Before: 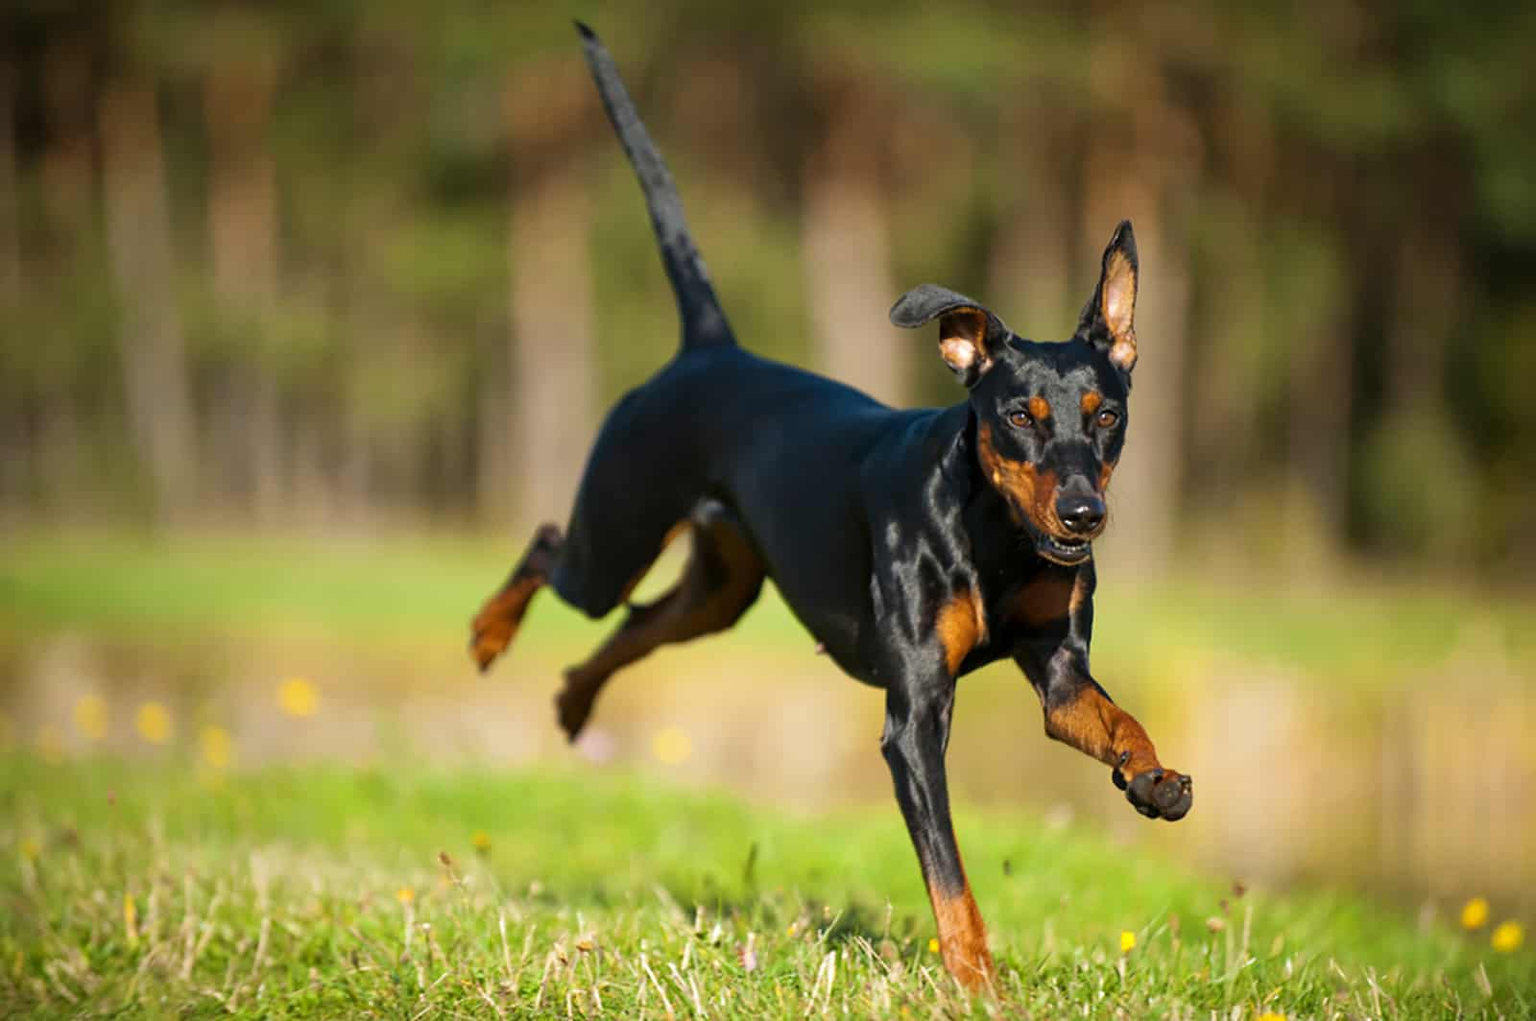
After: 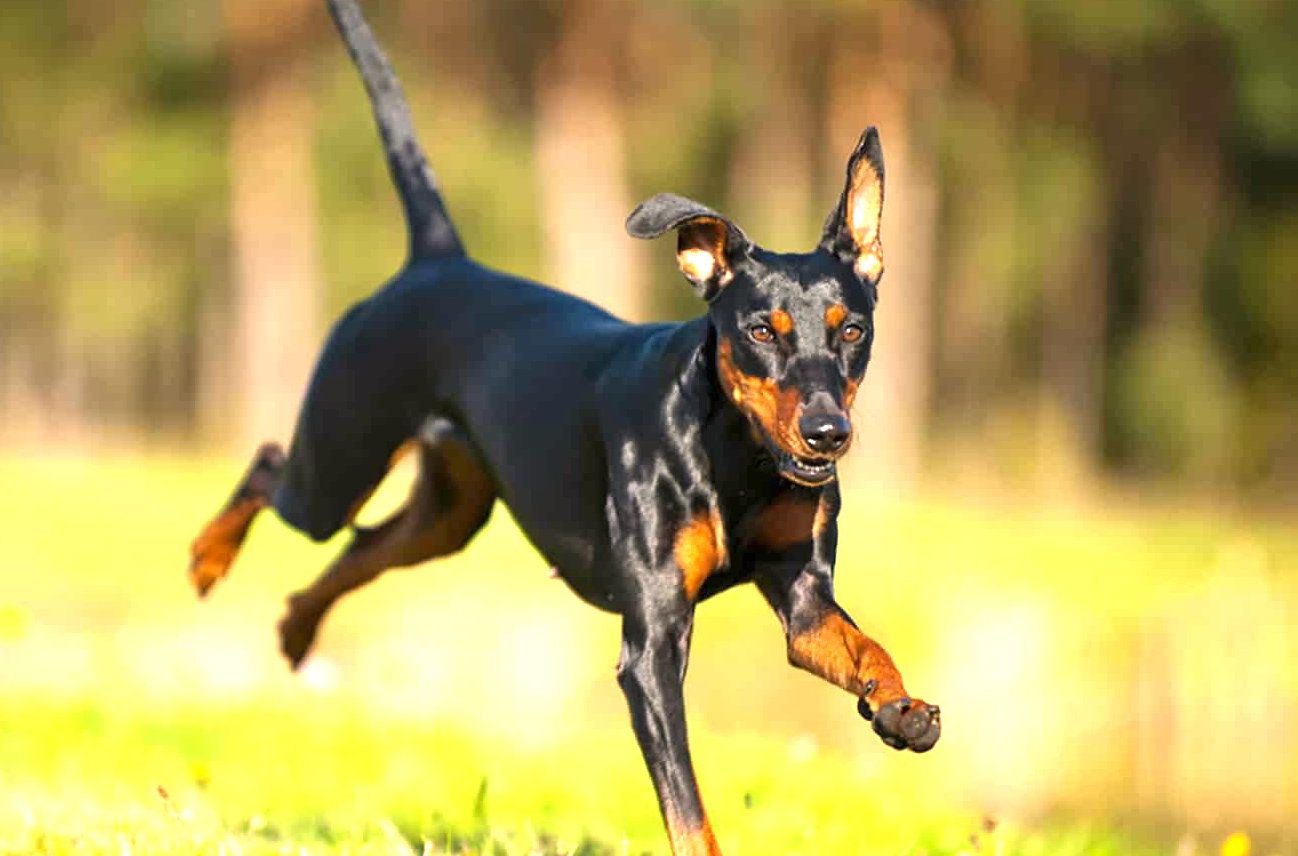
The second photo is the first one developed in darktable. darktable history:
color correction: highlights a* 5.77, highlights b* 4.78
exposure: black level correction 0, exposure 1.2 EV, compensate highlight preservation false
crop: left 18.857%, top 9.746%, bottom 9.72%
